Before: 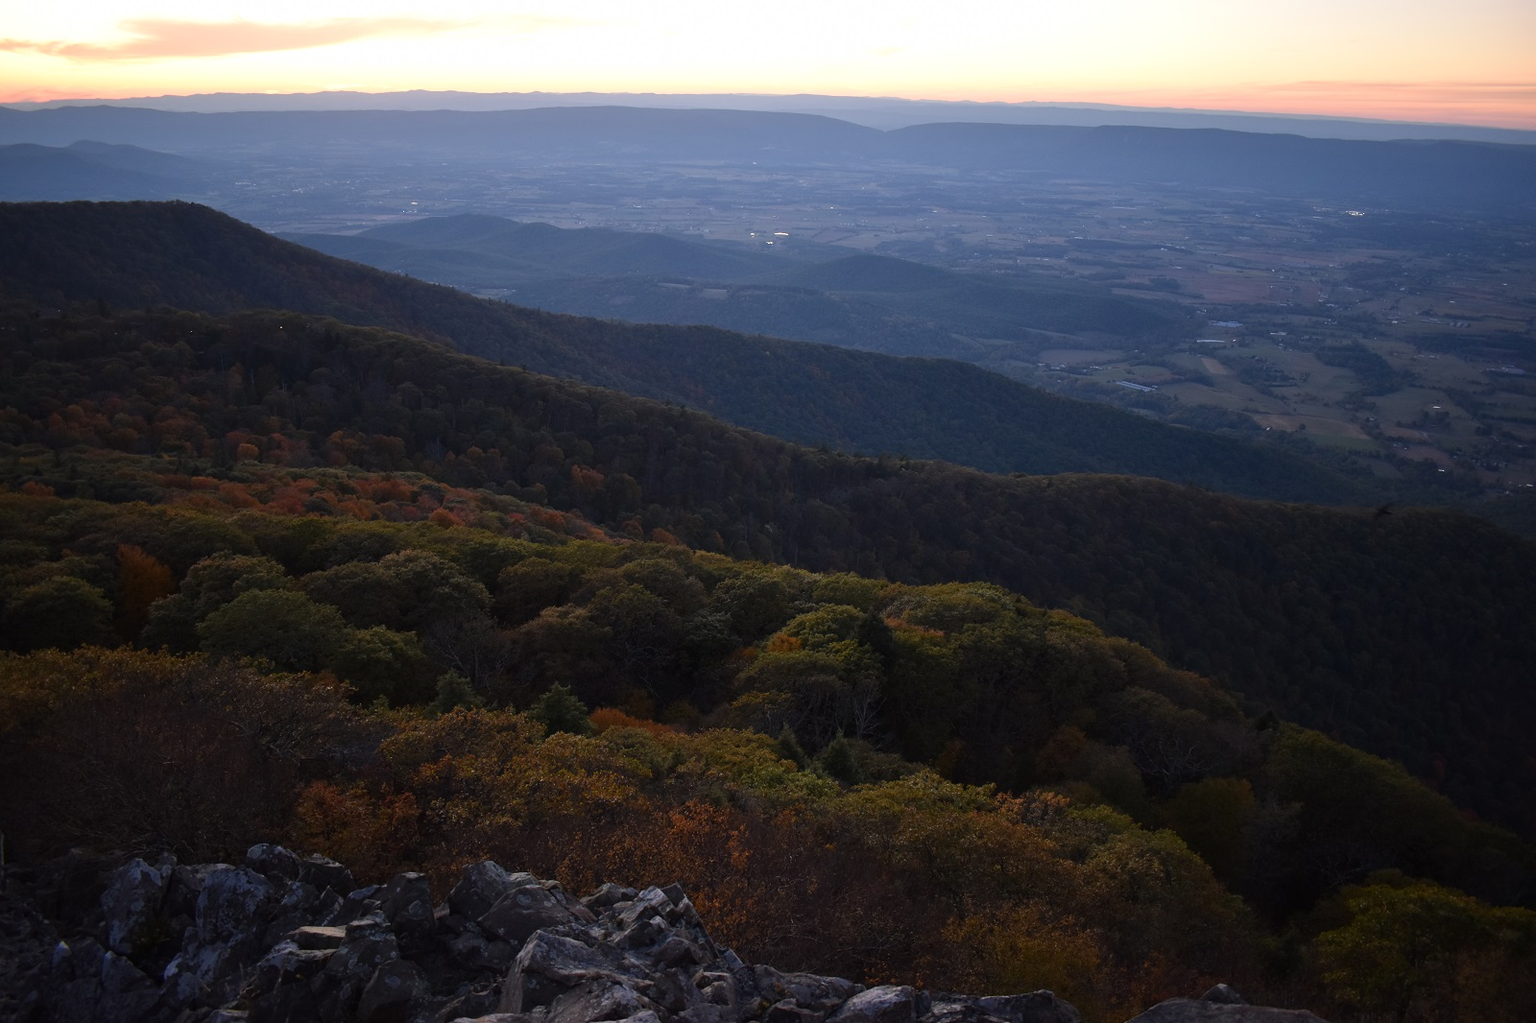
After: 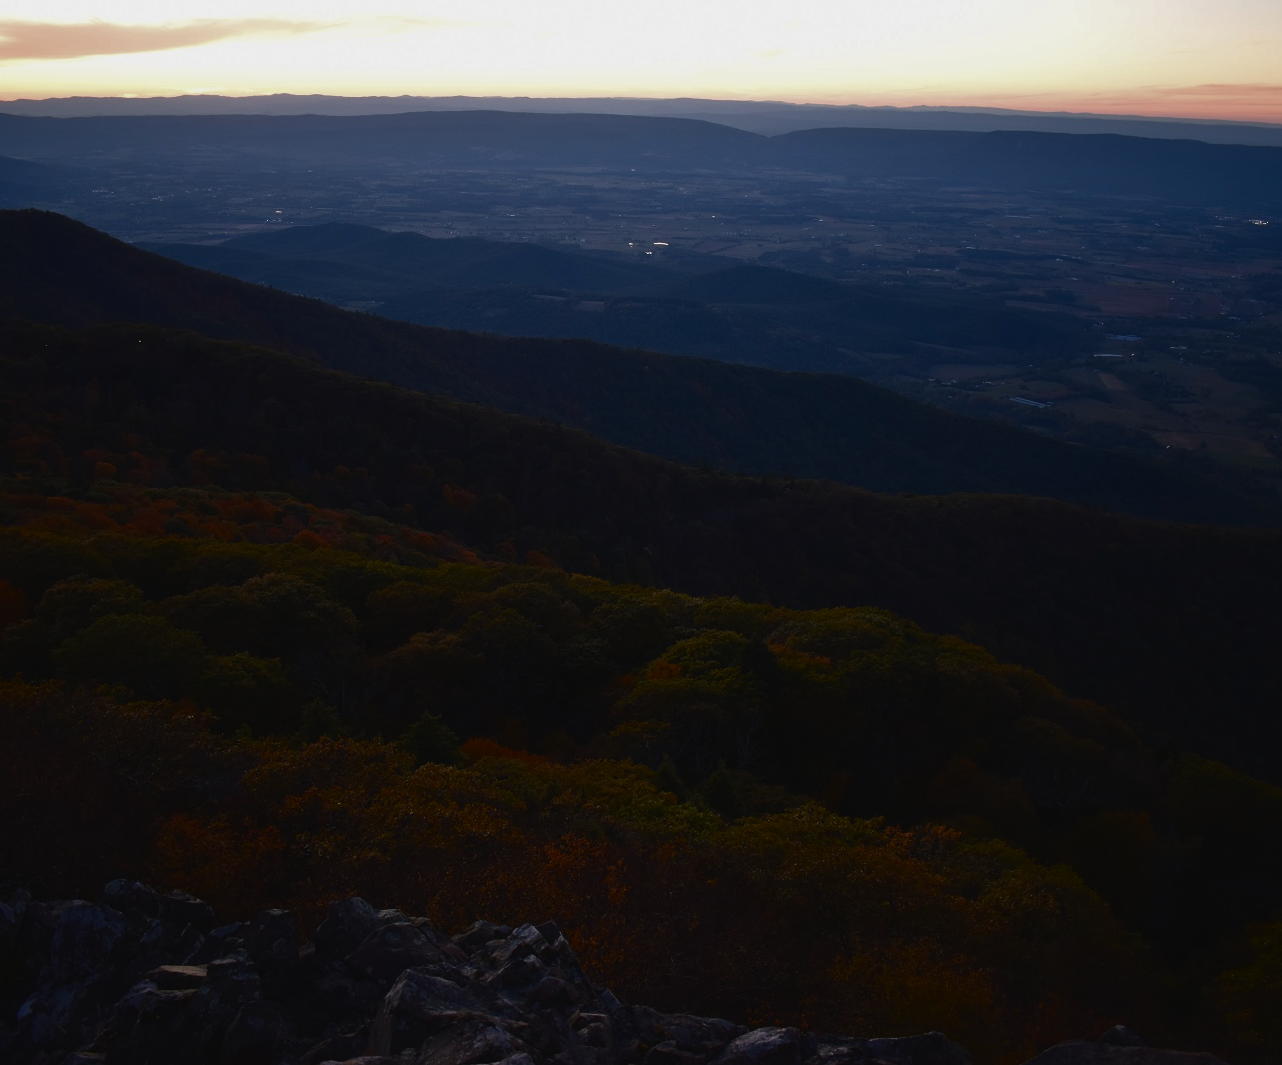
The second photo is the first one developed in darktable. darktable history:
exposure: black level correction -0.024, exposure -0.117 EV, compensate exposure bias true, compensate highlight preservation false
contrast brightness saturation: brightness -0.528
crop and rotate: left 9.593%, right 10.269%
